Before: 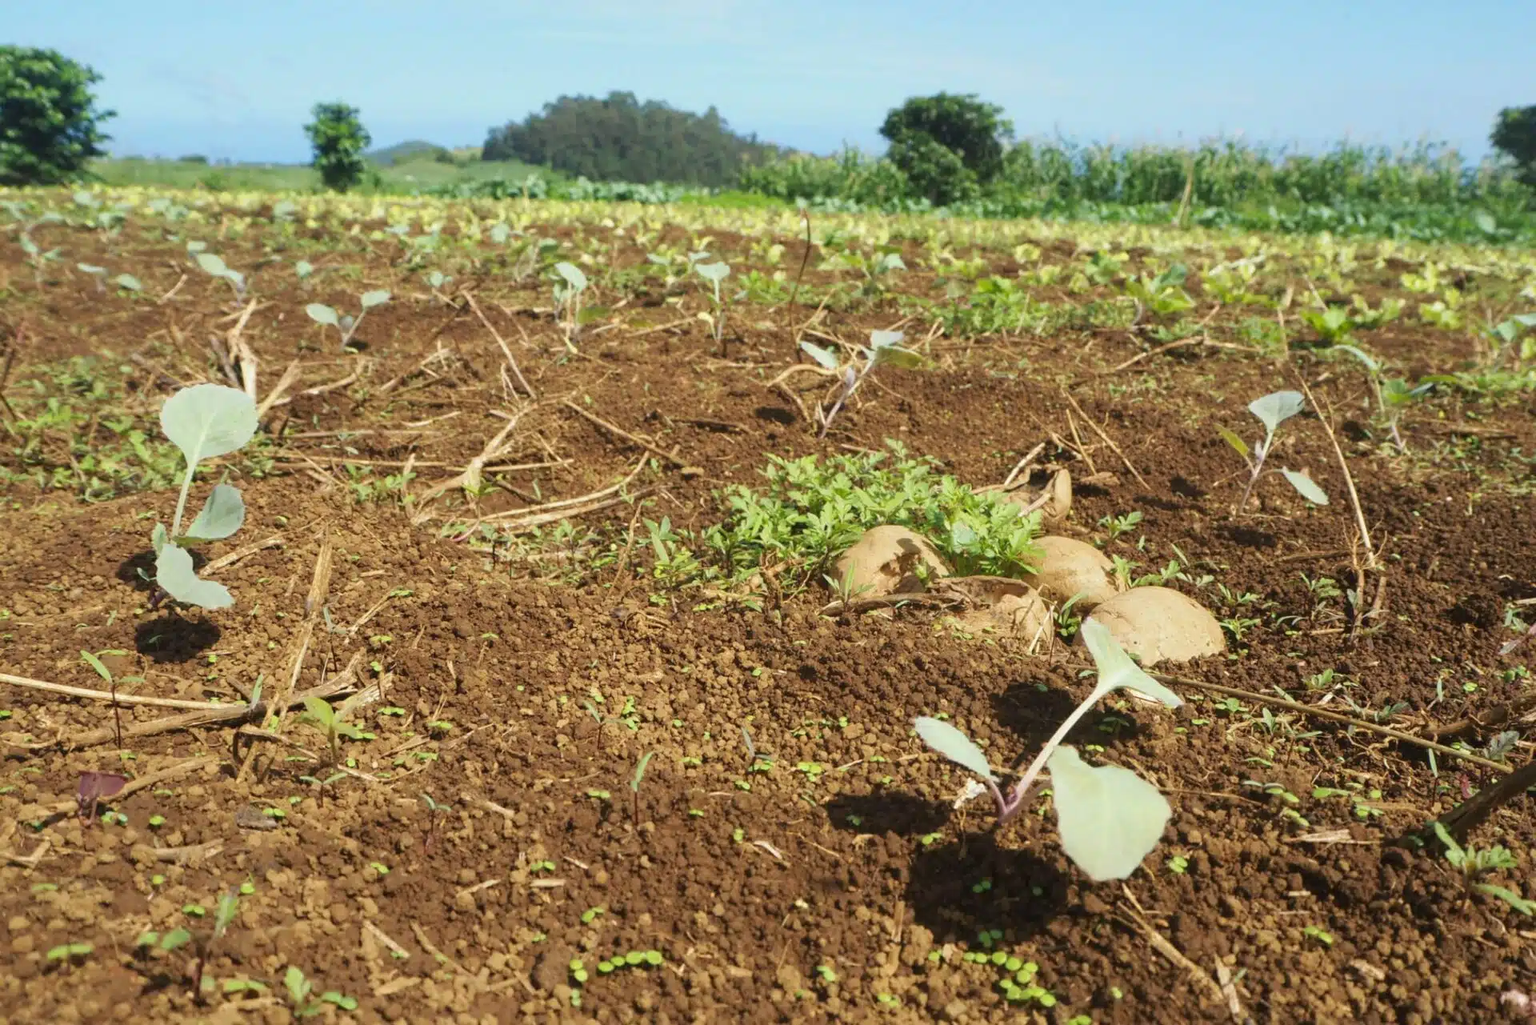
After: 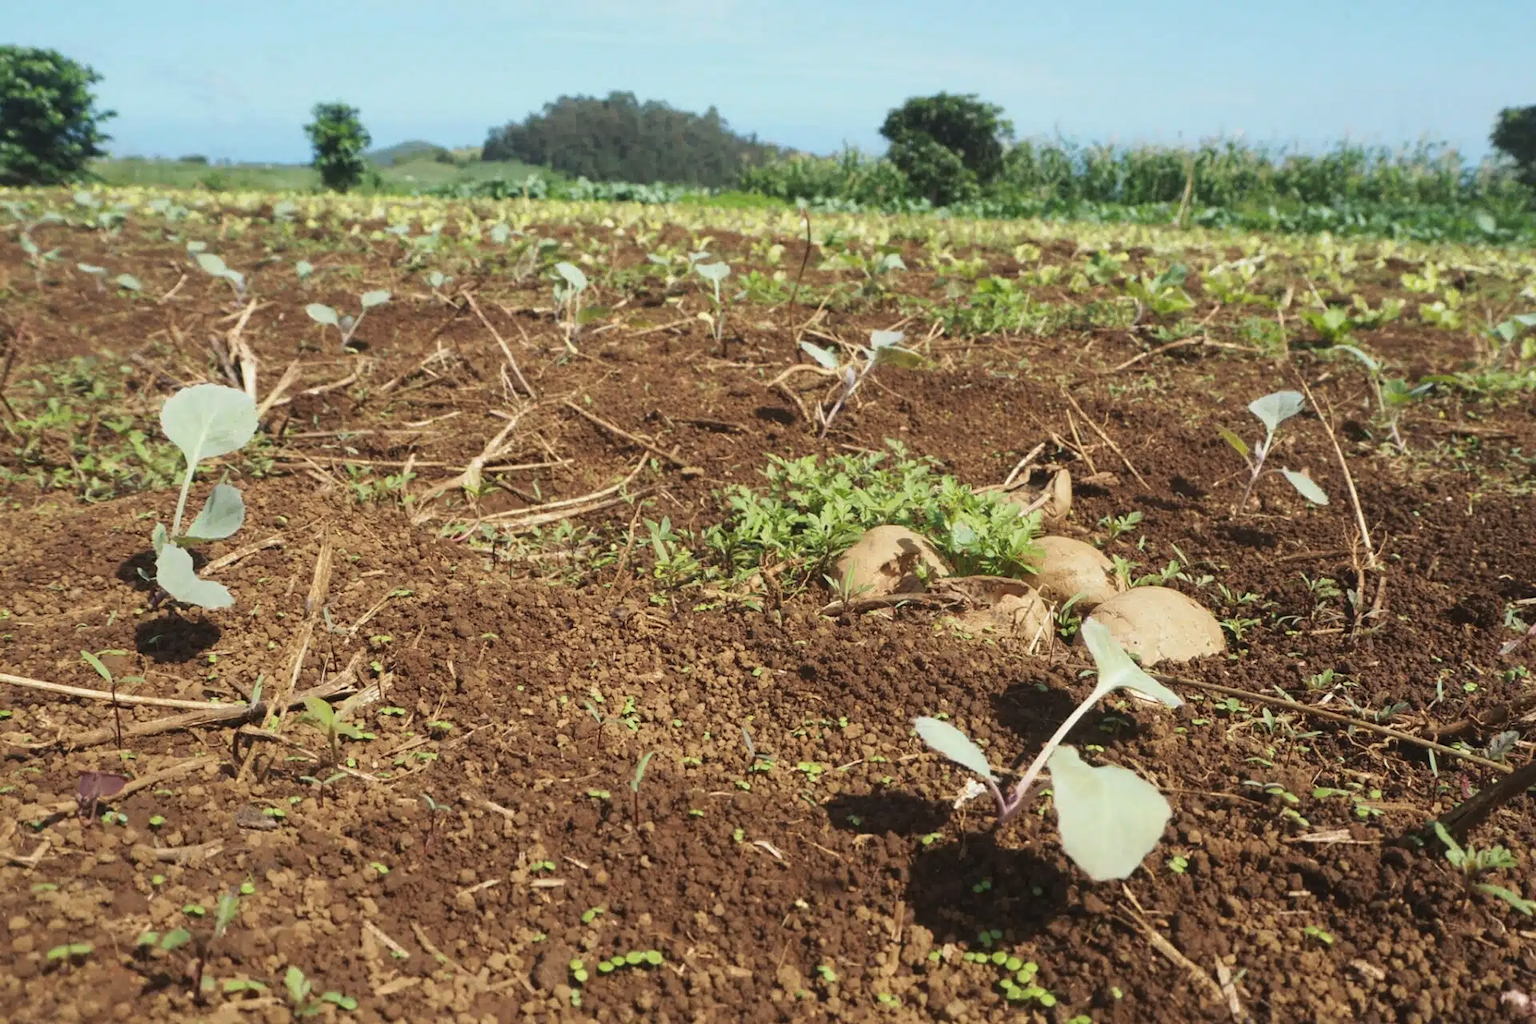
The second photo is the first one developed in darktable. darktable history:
tone curve: curves: ch0 [(0, 0) (0.003, 0.003) (0.011, 0.011) (0.025, 0.025) (0.044, 0.045) (0.069, 0.07) (0.1, 0.1) (0.136, 0.137) (0.177, 0.179) (0.224, 0.226) (0.277, 0.279) (0.335, 0.338) (0.399, 0.402) (0.468, 0.472) (0.543, 0.547) (0.623, 0.628) (0.709, 0.715) (0.801, 0.807) (0.898, 0.902) (1, 1)], preserve colors none
color look up table: target L [73.97, 66.93, 50.37, 35.54, 200, 100, 64.86, 62.8, 56.5, 48.76, 30.95, 55.09, 52.31, 40.57, 27.52, 85.69, 76.37, 67.14, 65.31, 51.49, 47.7, 48.41, 29.24, 15.35, 0 ×25], target a [-2.562, -18.27, -31.55, -9.987, 0.005, 0, 10.25, 14.15, 27.13, 40.09, 9.941, 2.951, 37.88, 1.76, 14.98, -1.047, -1.985, -22.79, -2.397, -21.44, -1.744, -6.124, -1.57, -0.769, 0 ×25], target b [55.82, 39.48, 22.56, 13.01, -0.003, 0.001, 50.34, 8.677, 42.27, 12.86, 7.878, -20.47, -12.28, -36.46, -15.21, -1.567, -2.531, -5.307, -2.923, -22.95, -2.735, -20.83, -2.523, -1.15, 0 ×25], num patches 24
